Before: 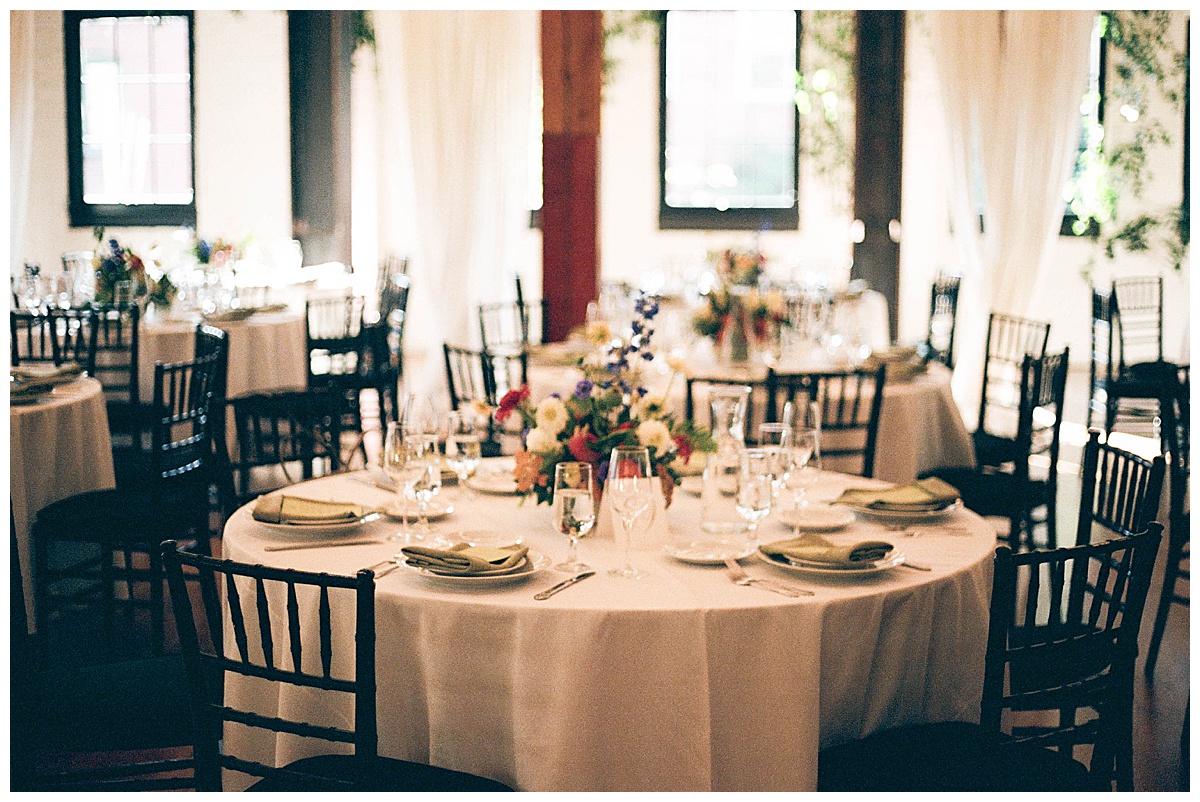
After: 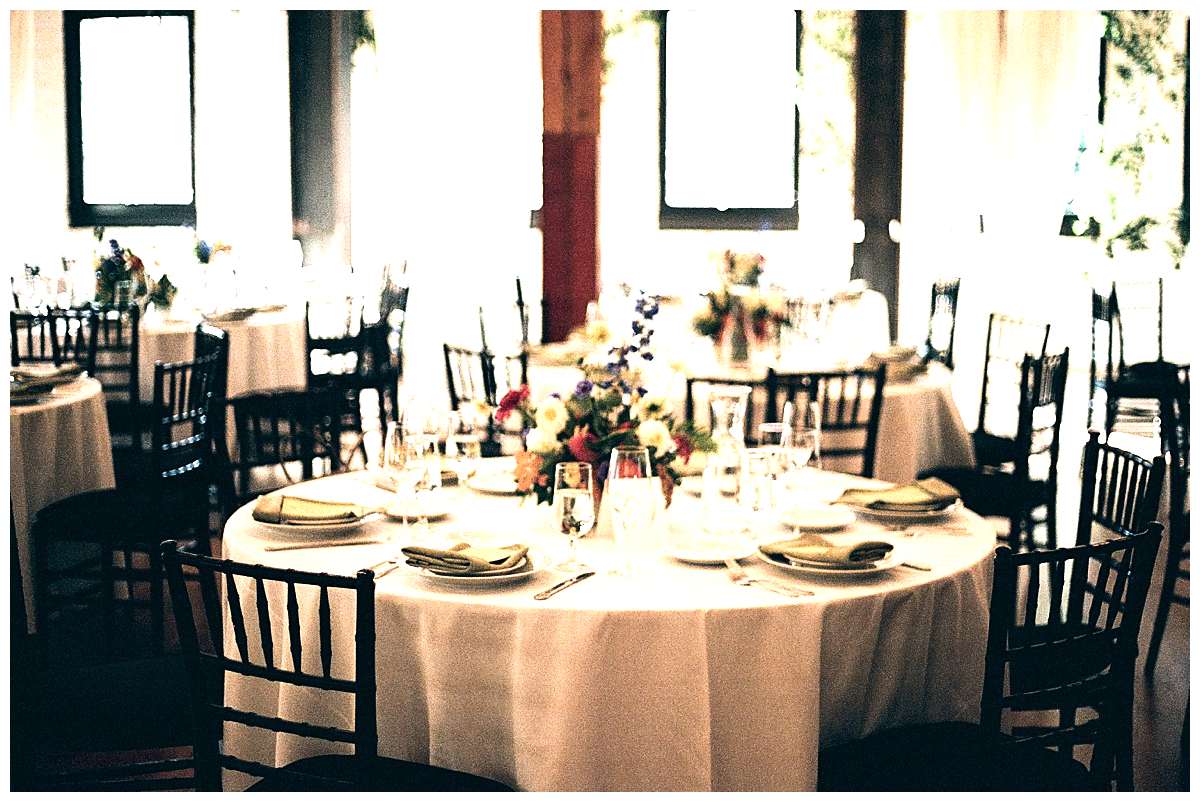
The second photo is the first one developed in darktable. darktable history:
exposure: exposure -0.021 EV, compensate highlight preservation false
tone equalizer: -8 EV -1.08 EV, -7 EV -1.01 EV, -6 EV -0.867 EV, -5 EV -0.578 EV, -3 EV 0.578 EV, -2 EV 0.867 EV, -1 EV 1.01 EV, +0 EV 1.08 EV, edges refinement/feathering 500, mask exposure compensation -1.57 EV, preserve details no
